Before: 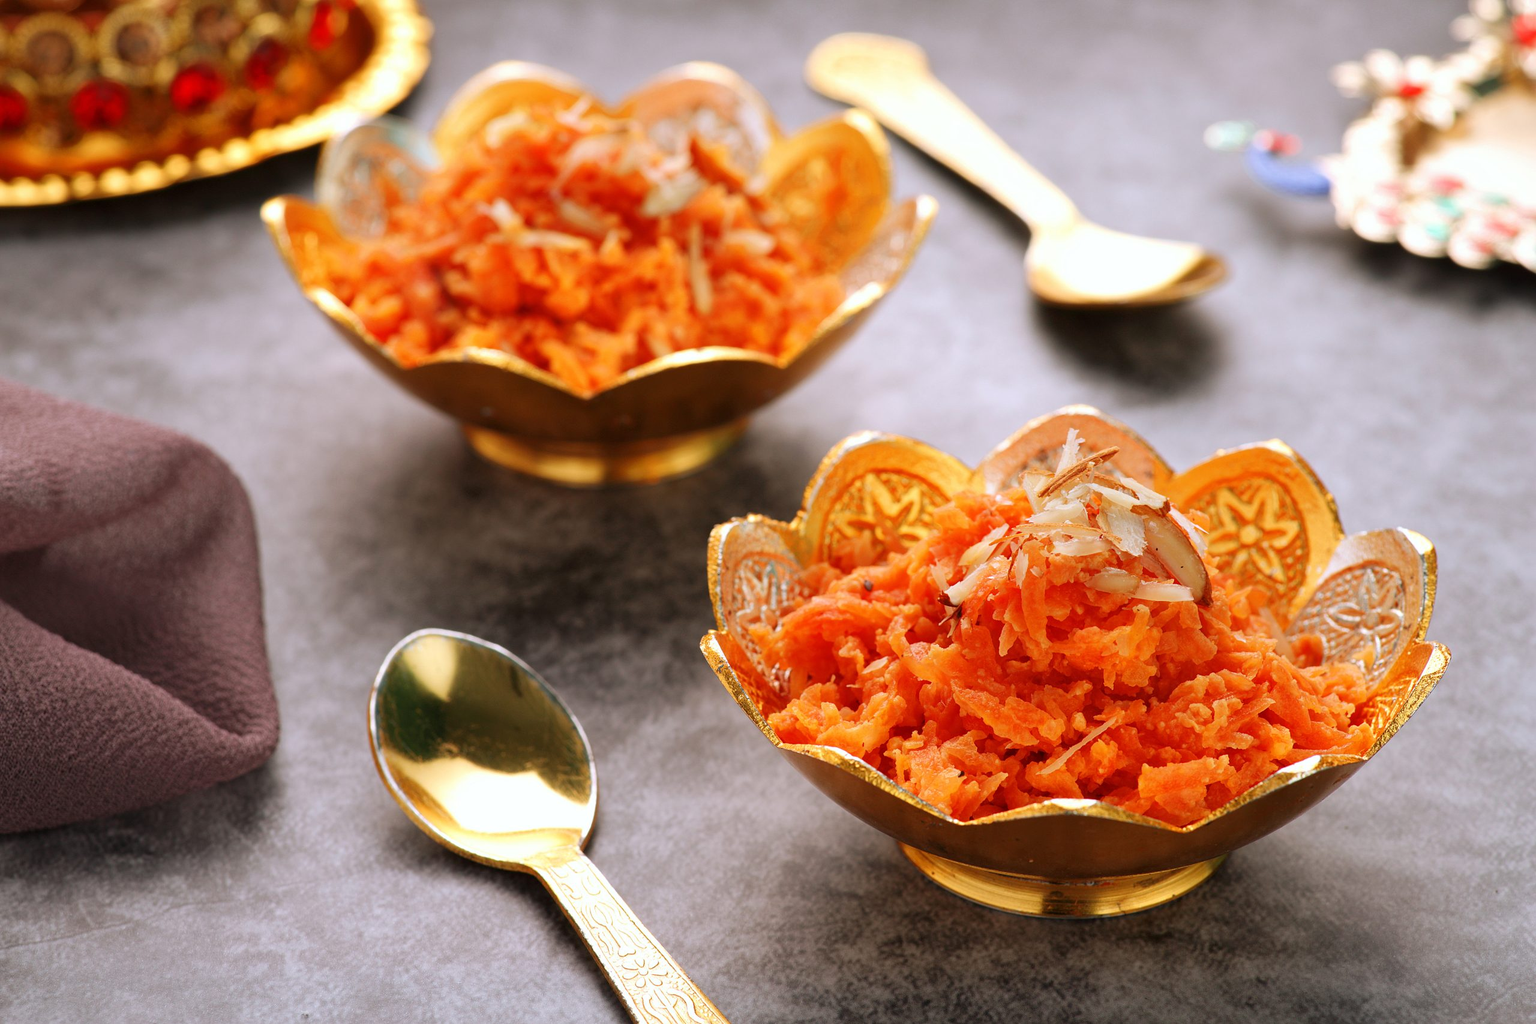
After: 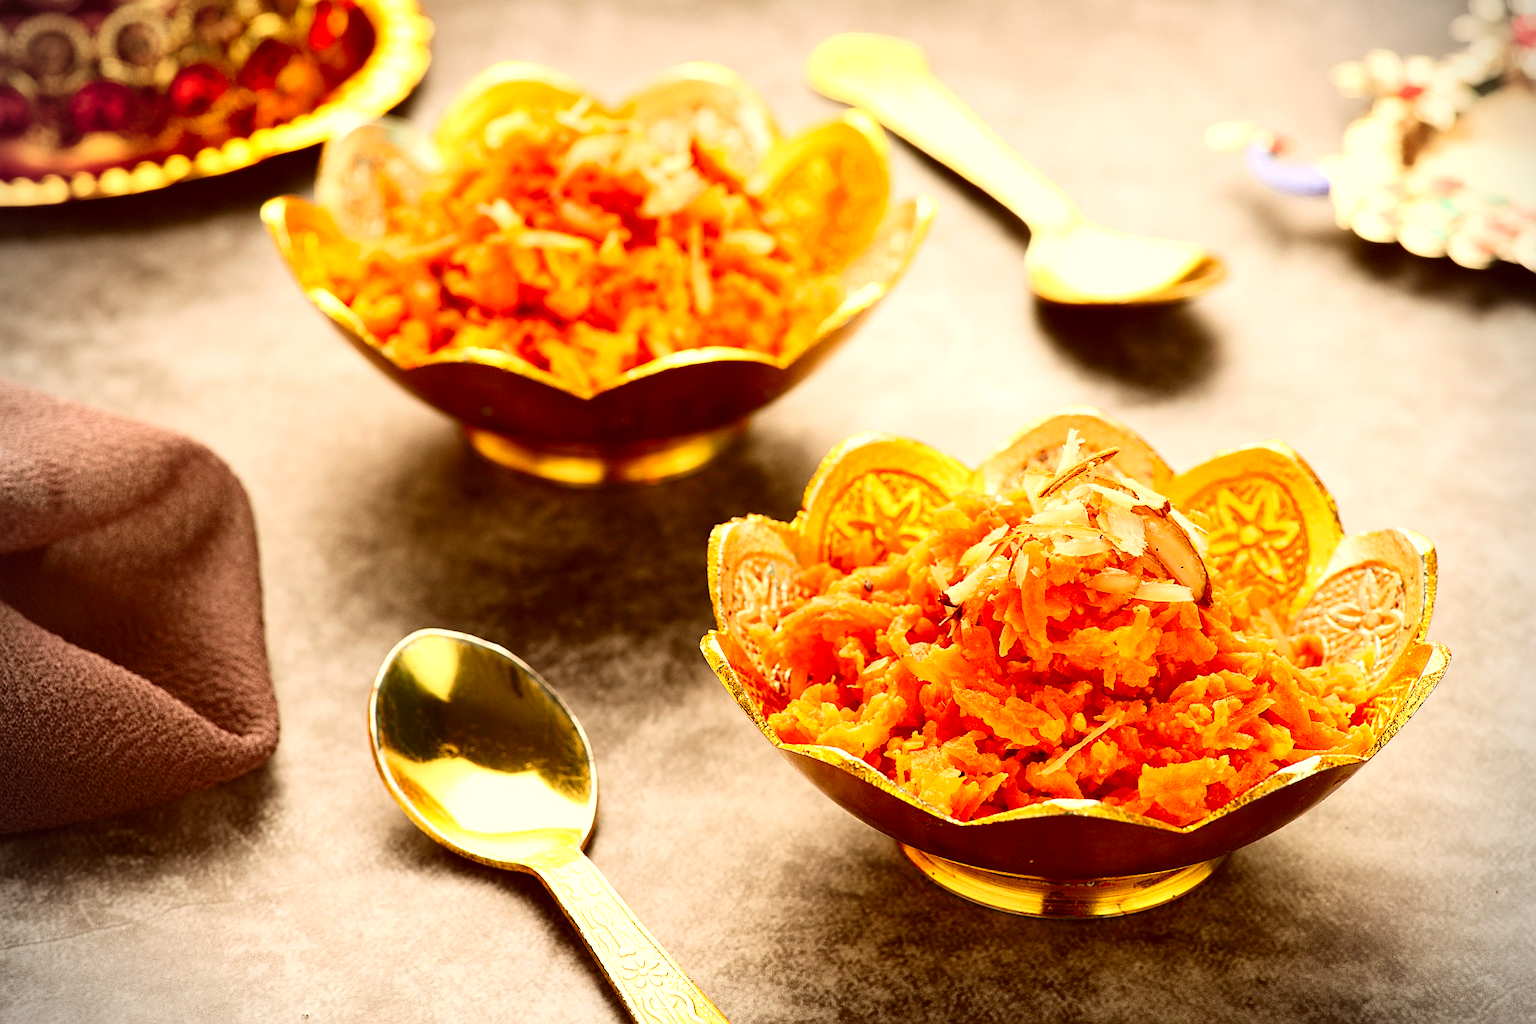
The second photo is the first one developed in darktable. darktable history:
sharpen: on, module defaults
color correction: highlights a* 1.12, highlights b* 24.26, shadows a* 15.58, shadows b* 24.26
vignetting: dithering 8-bit output, unbound false
contrast brightness saturation: contrast 0.28
exposure: exposure 0.6 EV, compensate highlight preservation false
